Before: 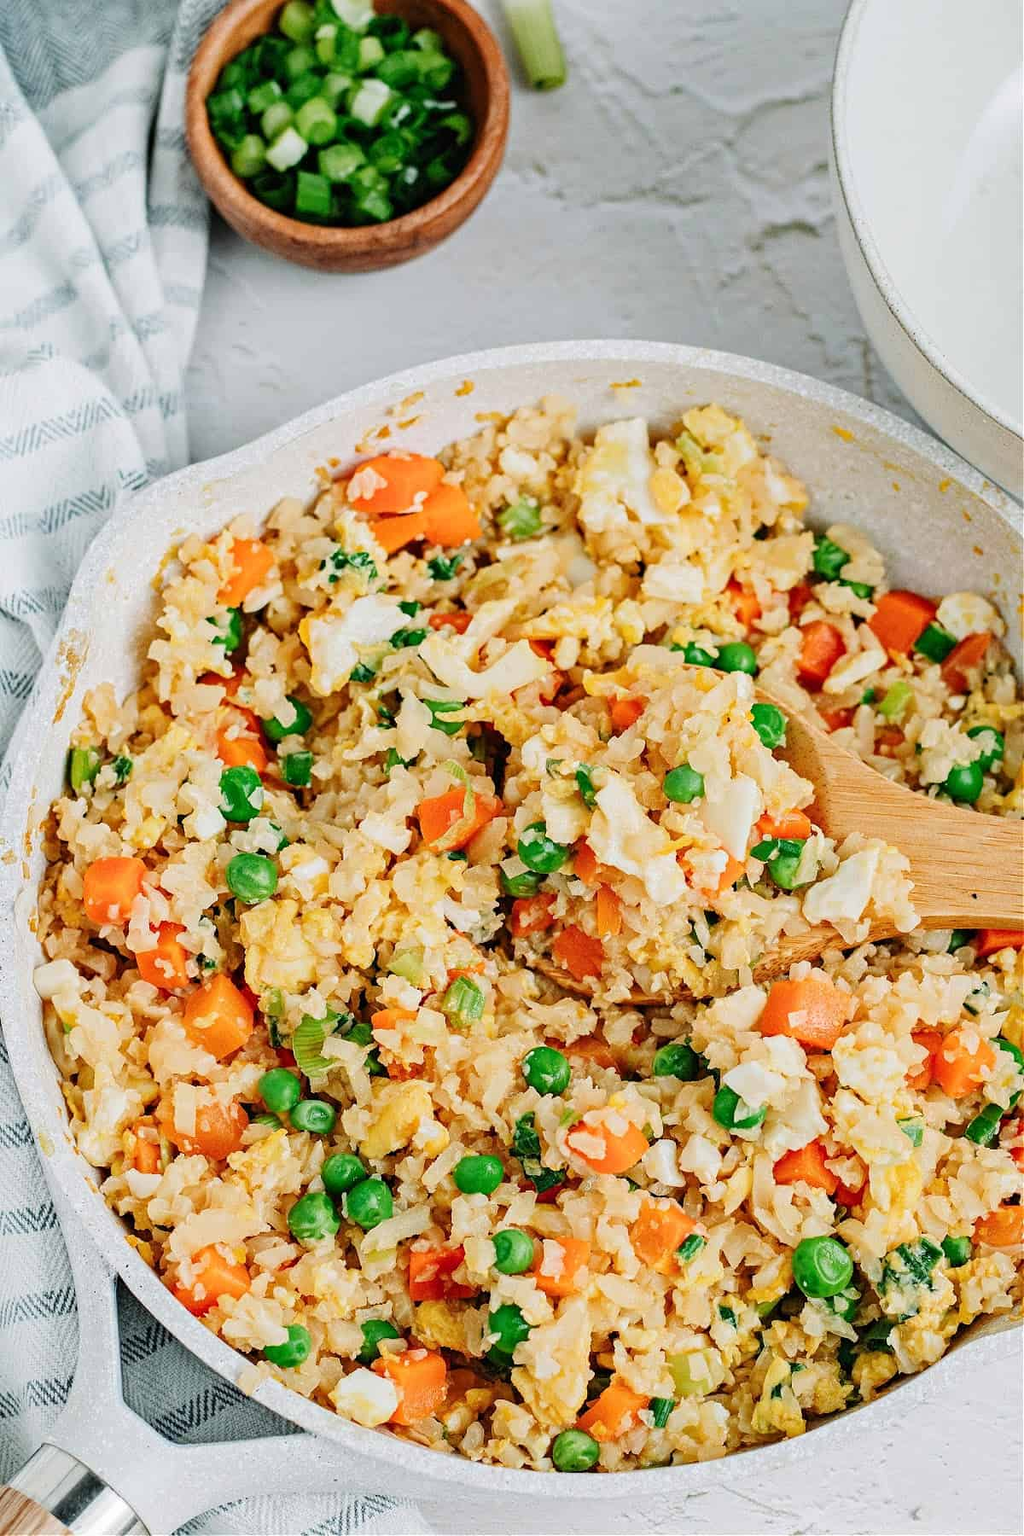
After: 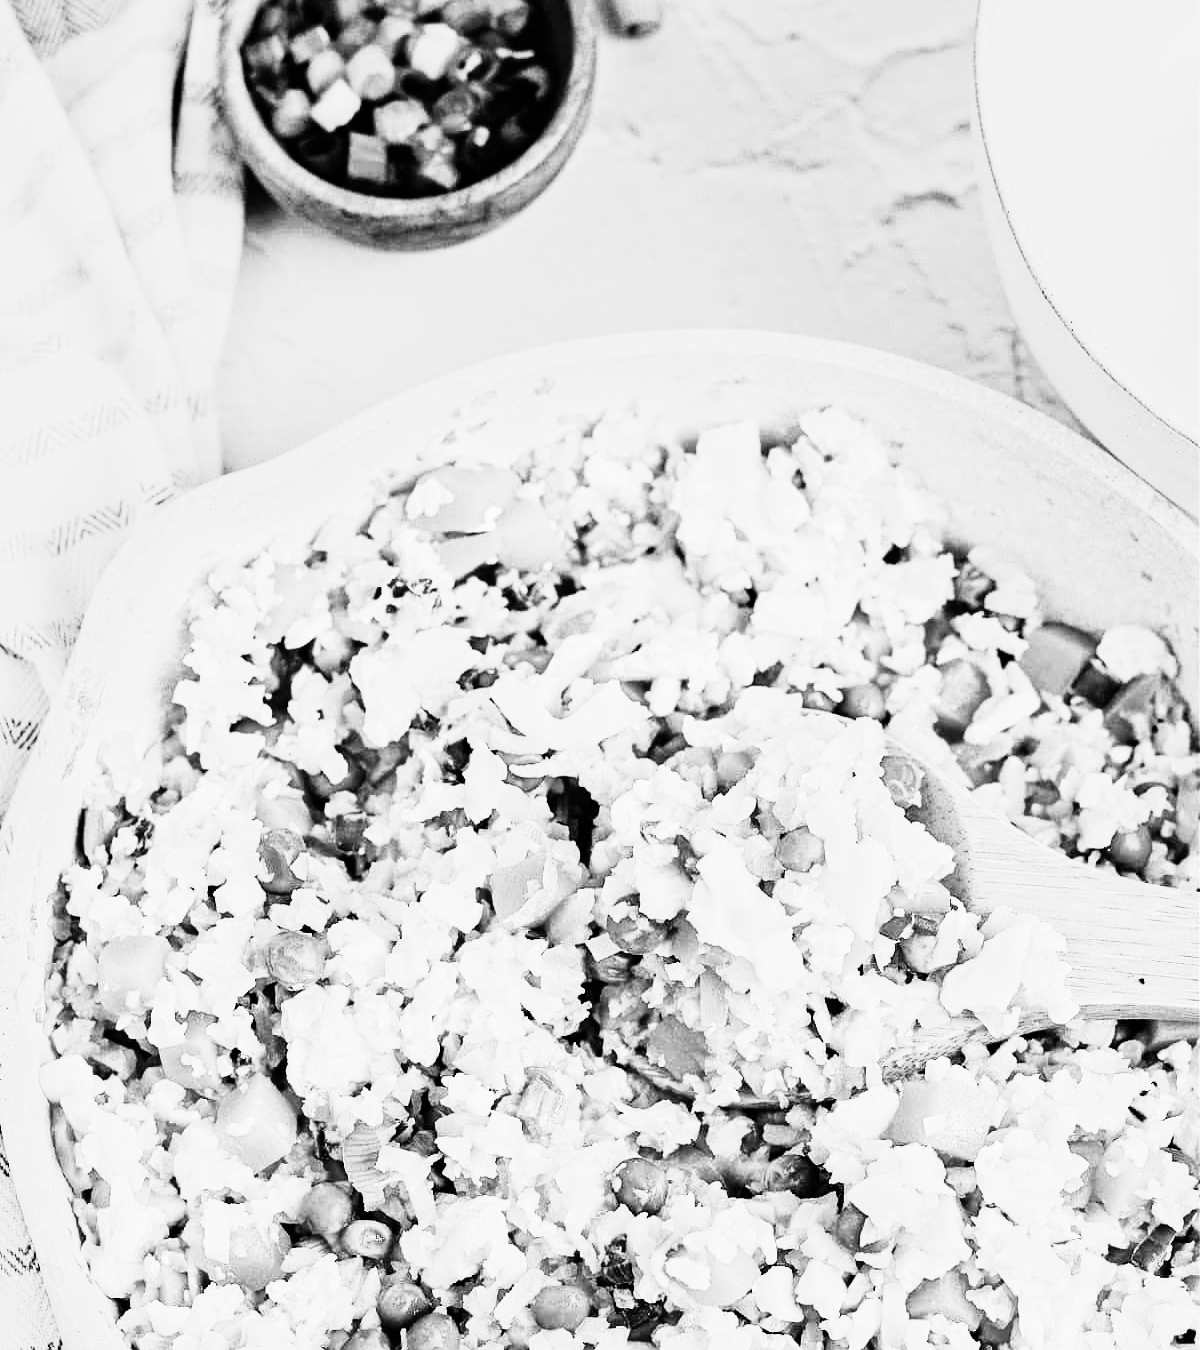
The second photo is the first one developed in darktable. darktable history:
crop: top 3.857%, bottom 21.132%
rgb curve: curves: ch0 [(0, 0) (0.21, 0.15) (0.24, 0.21) (0.5, 0.75) (0.75, 0.96) (0.89, 0.99) (1, 1)]; ch1 [(0, 0.02) (0.21, 0.13) (0.25, 0.2) (0.5, 0.67) (0.75, 0.9) (0.89, 0.97) (1, 1)]; ch2 [(0, 0.02) (0.21, 0.13) (0.25, 0.2) (0.5, 0.67) (0.75, 0.9) (0.89, 0.97) (1, 1)], compensate middle gray true
color calibration: x 0.38, y 0.391, temperature 4086.74 K
monochrome: a 32, b 64, size 2.3
